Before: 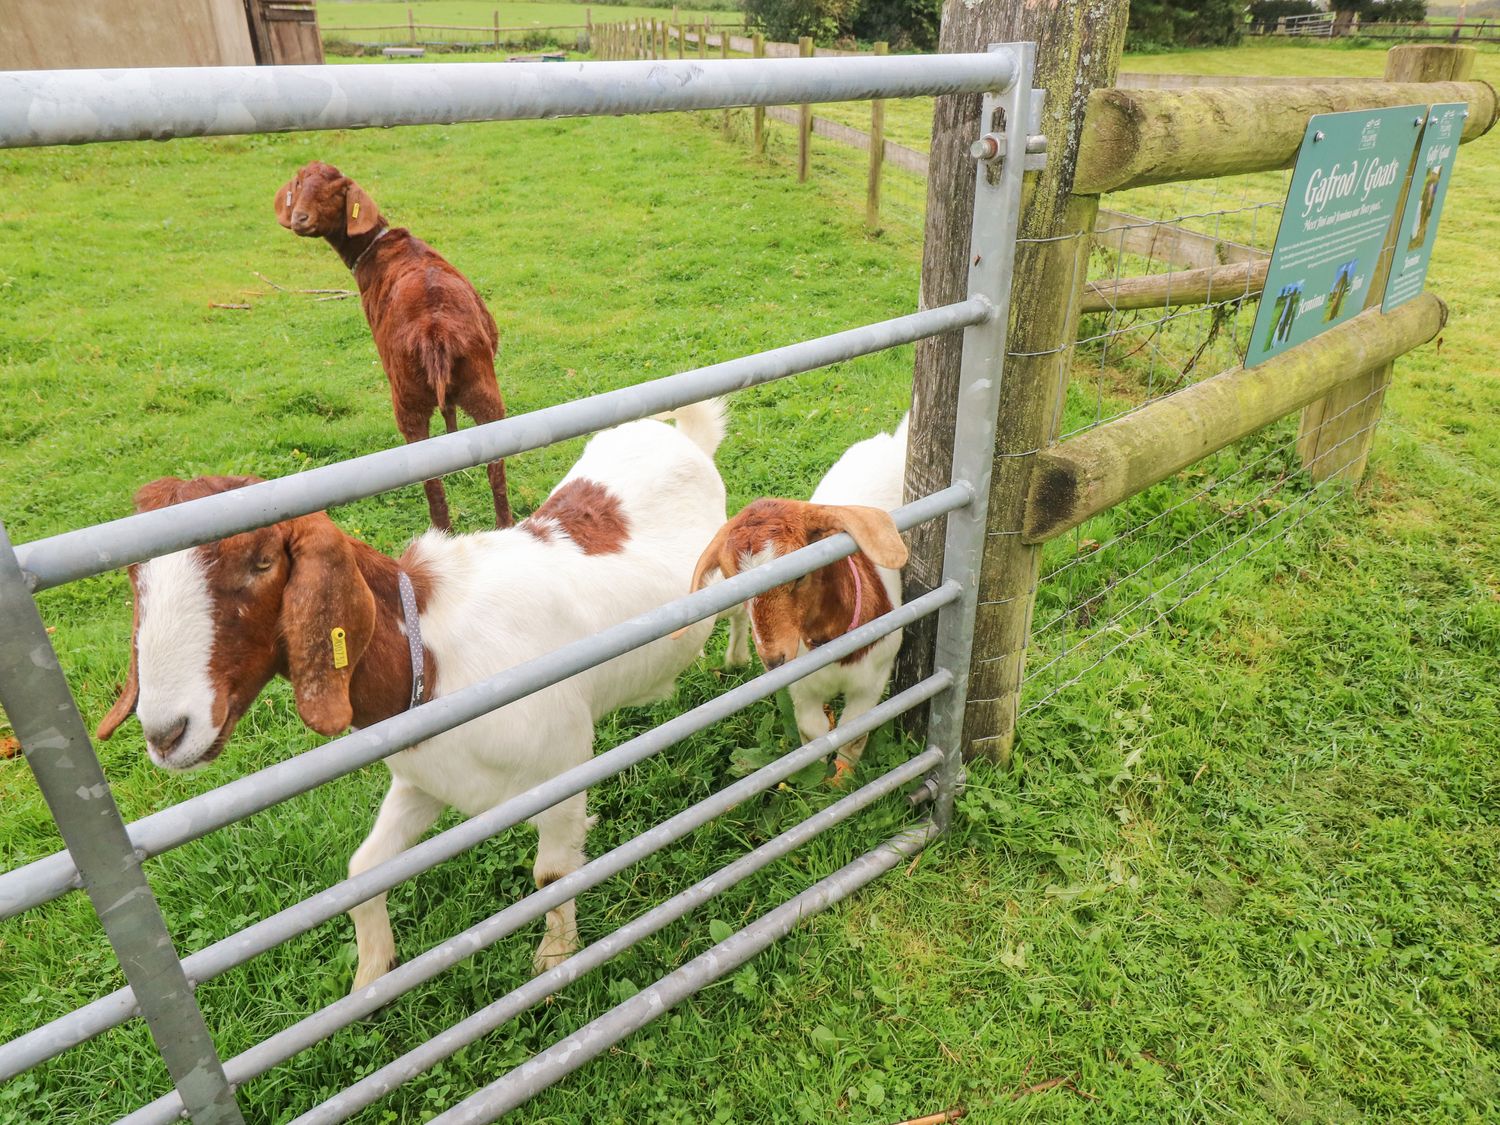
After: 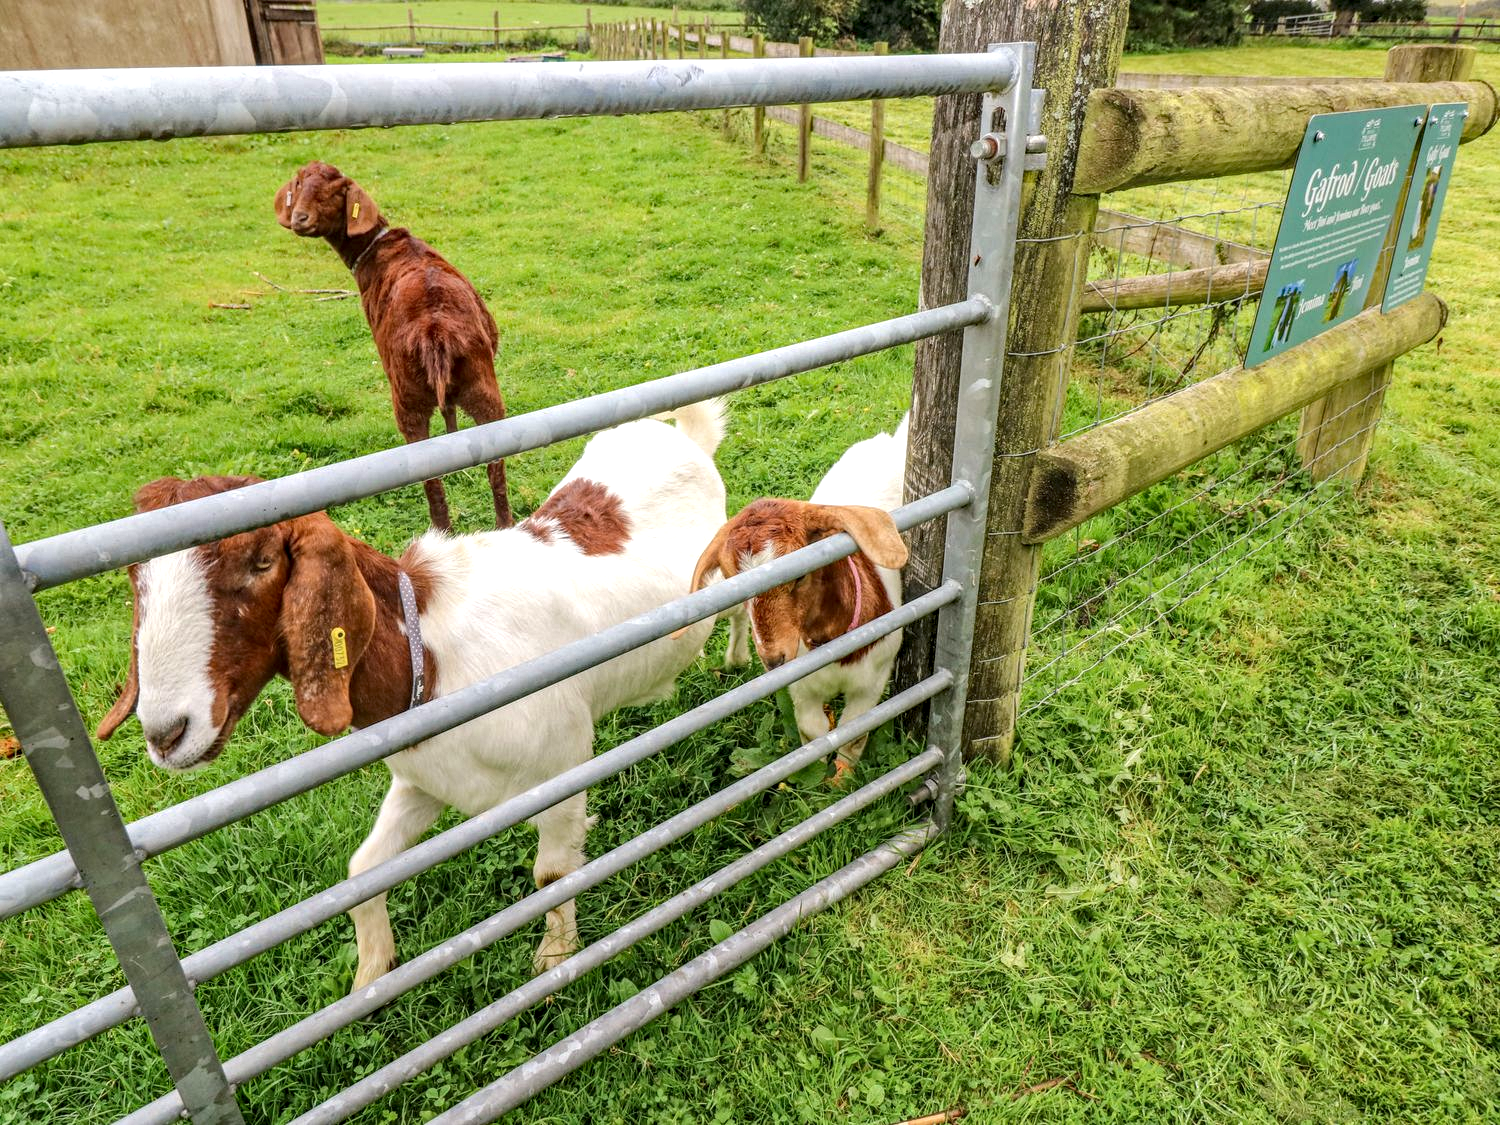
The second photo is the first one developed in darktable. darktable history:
local contrast: detail 150%
haze removal: strength 0.301, distance 0.254, compatibility mode true, adaptive false
